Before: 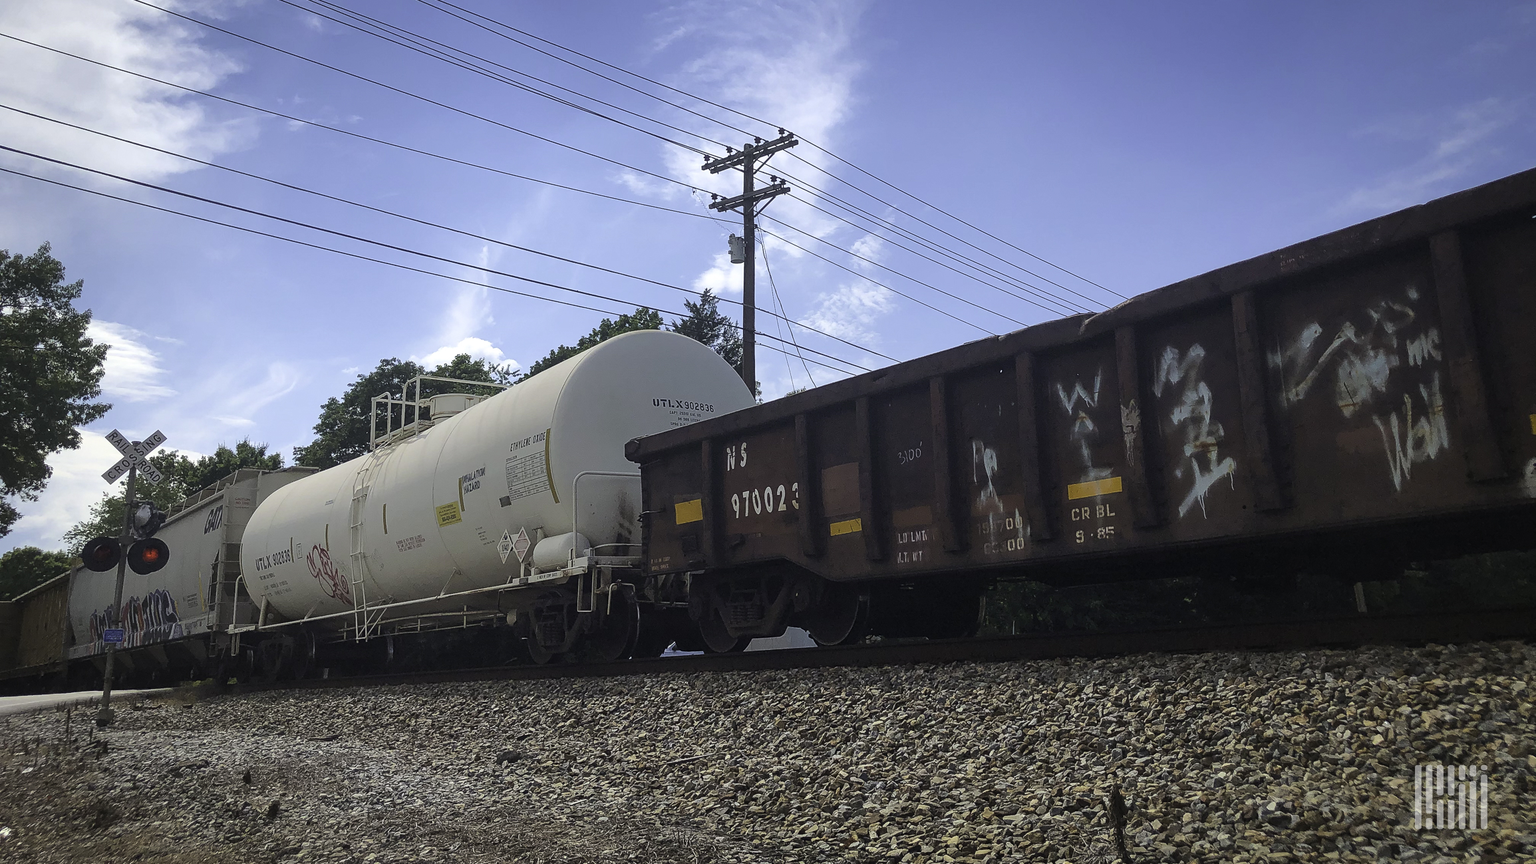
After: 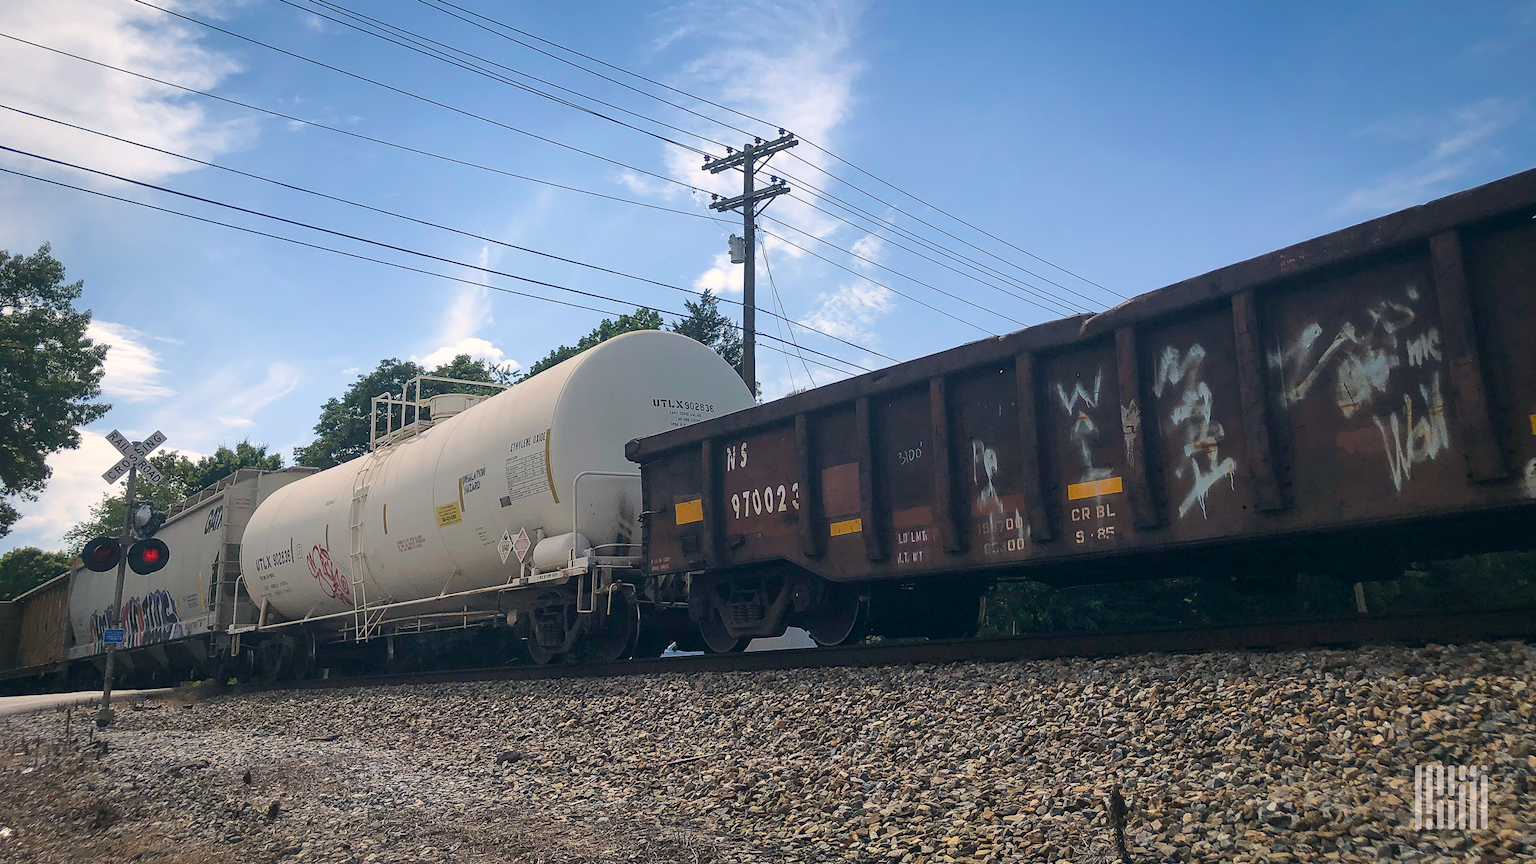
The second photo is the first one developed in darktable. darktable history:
color correction: highlights a* 5.45, highlights b* 5.32, shadows a* -4.38, shadows b* -5.11
